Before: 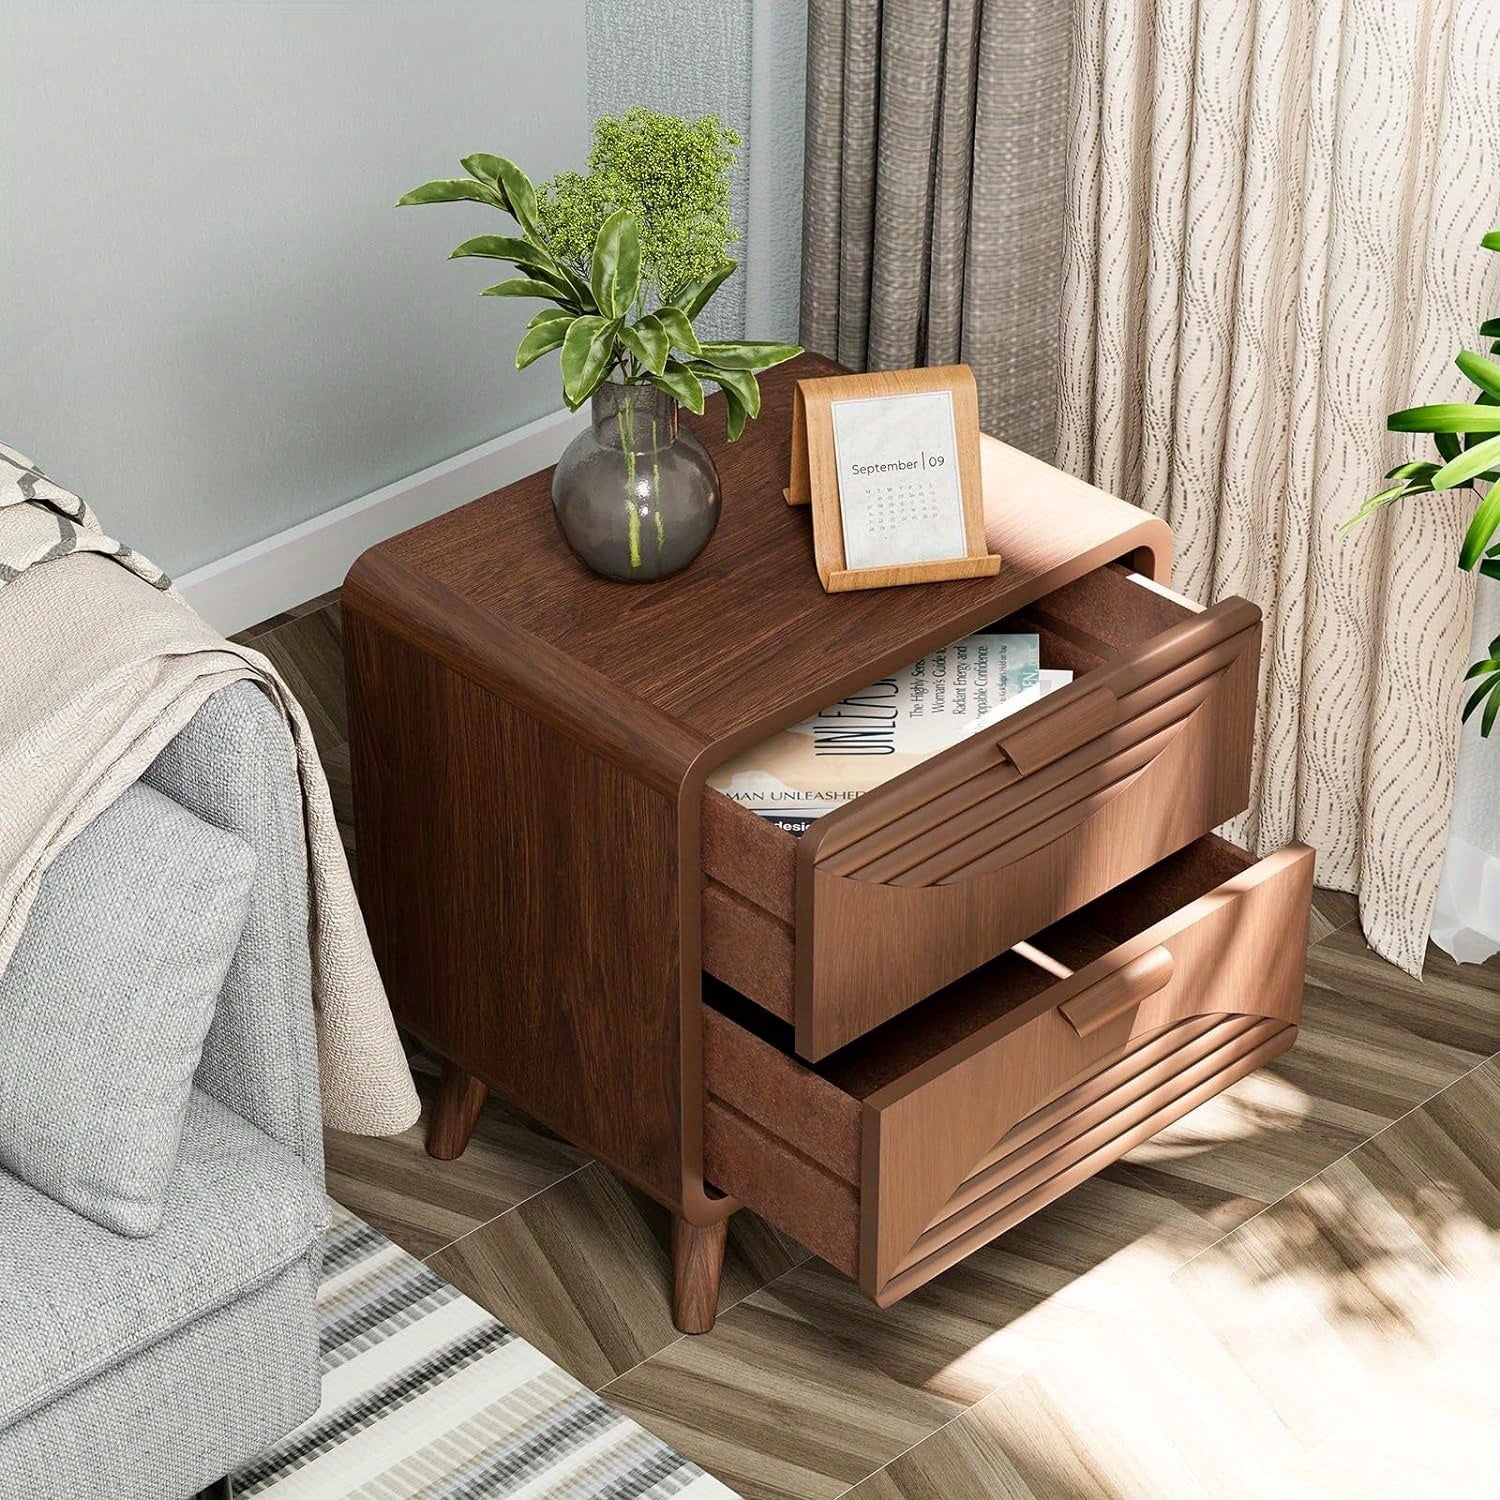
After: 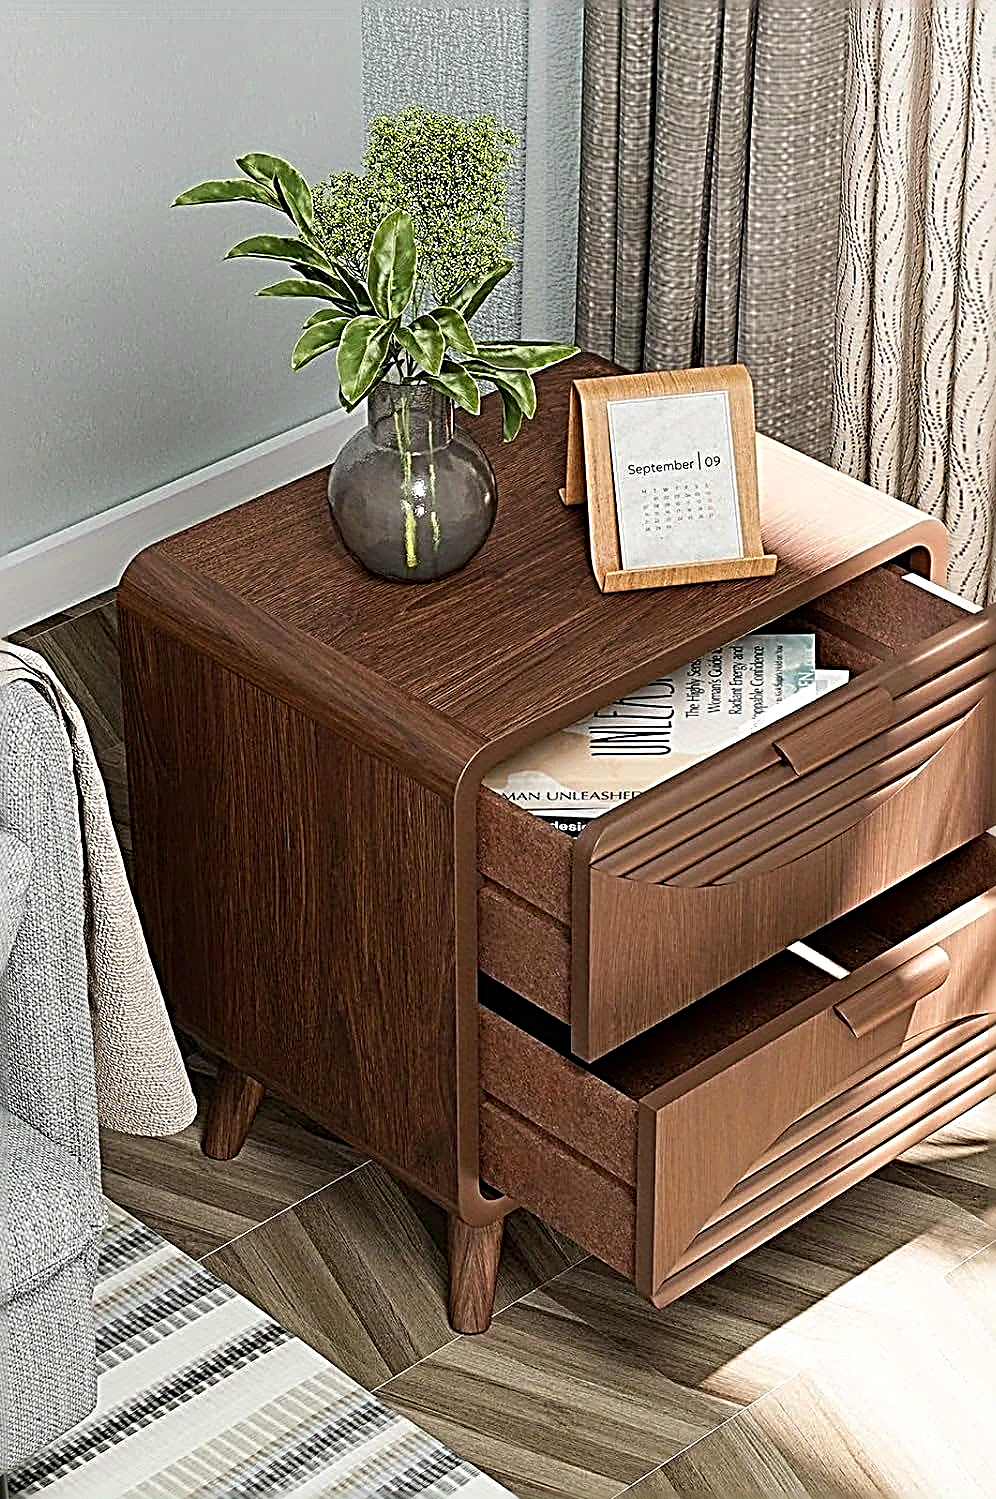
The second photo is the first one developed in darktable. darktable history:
sharpen: radius 3.163, amount 1.733
crop and rotate: left 15.021%, right 18.517%
